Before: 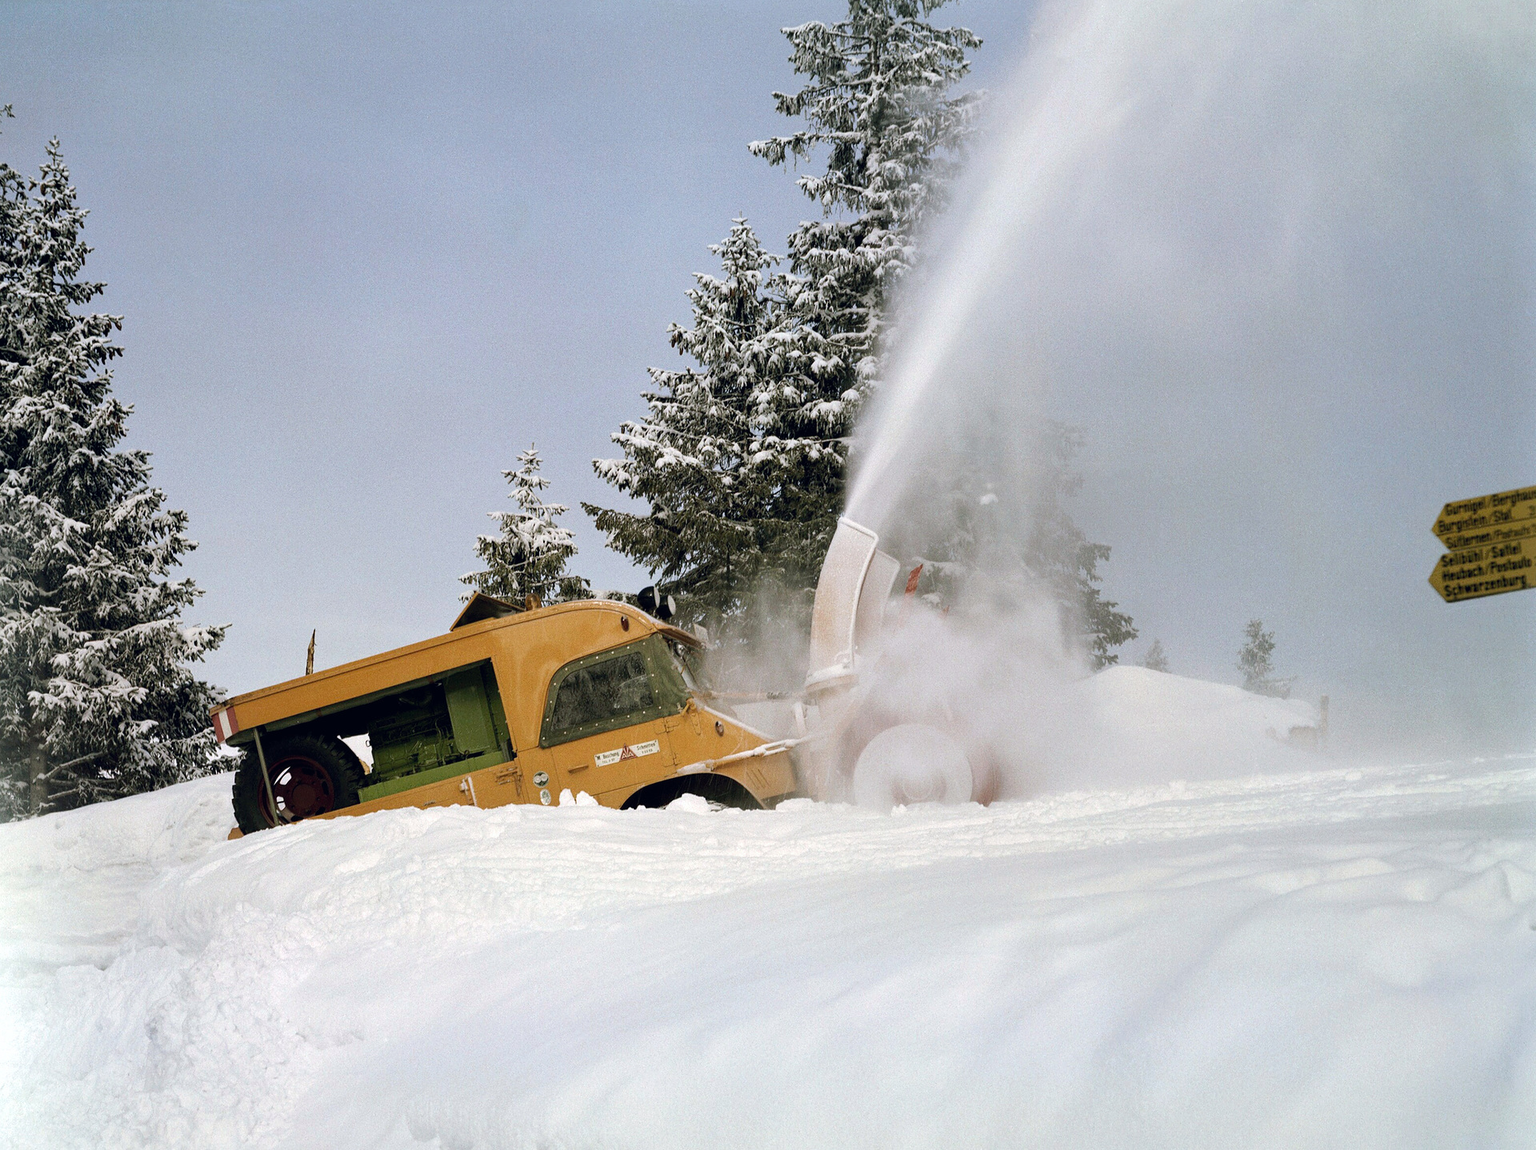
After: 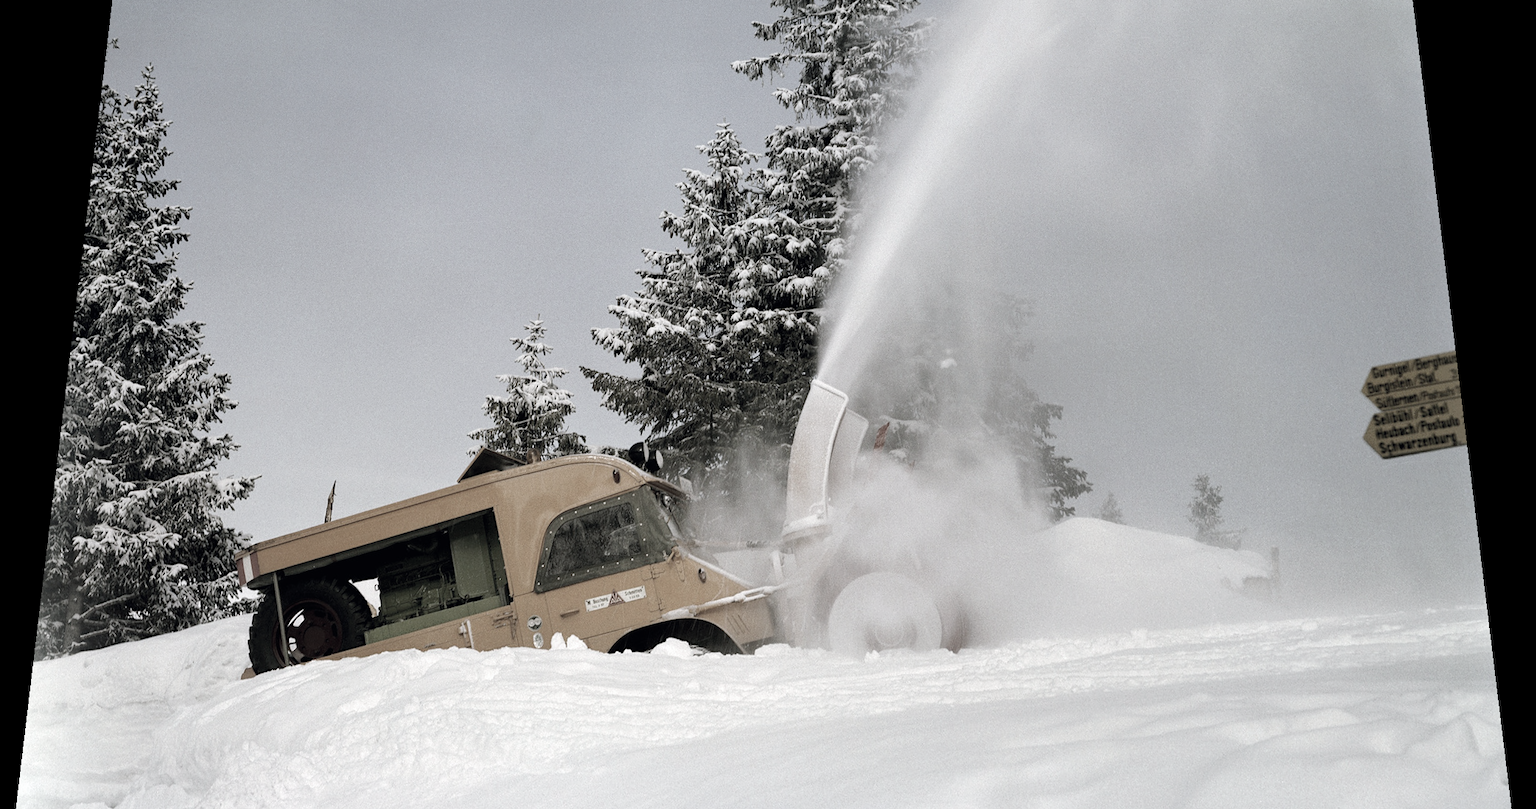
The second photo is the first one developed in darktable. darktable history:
color correction: saturation 0.3
rotate and perspective: rotation 0.128°, lens shift (vertical) -0.181, lens shift (horizontal) -0.044, shear 0.001, automatic cropping off
crop: left 0.387%, top 5.469%, bottom 19.809%
